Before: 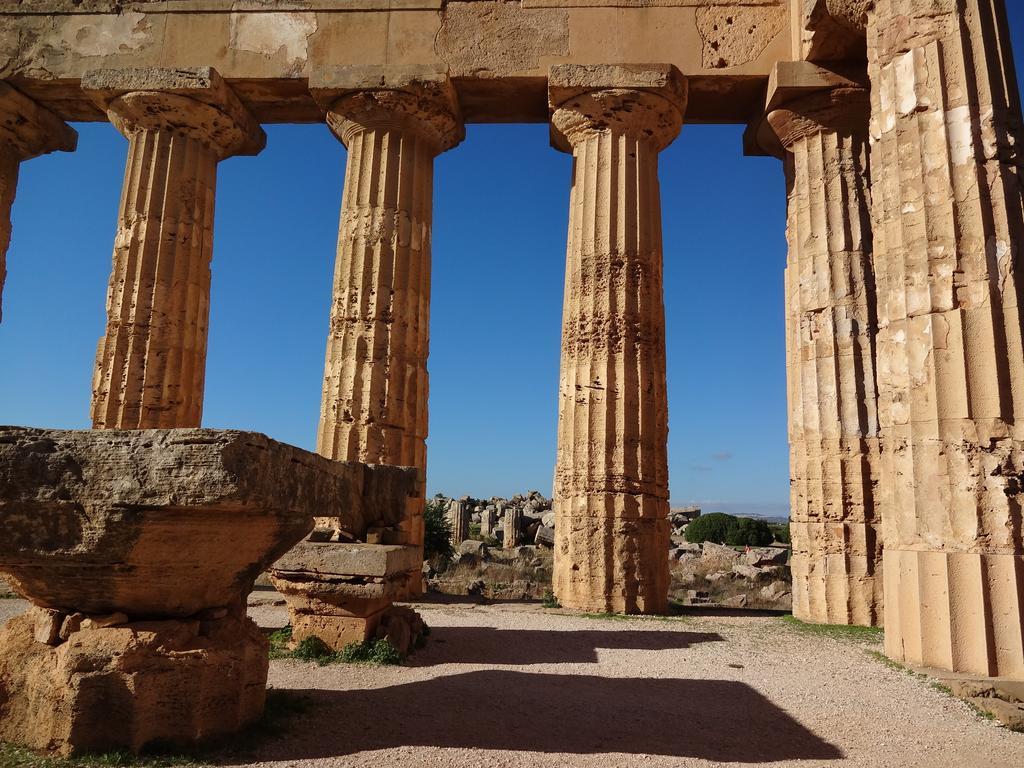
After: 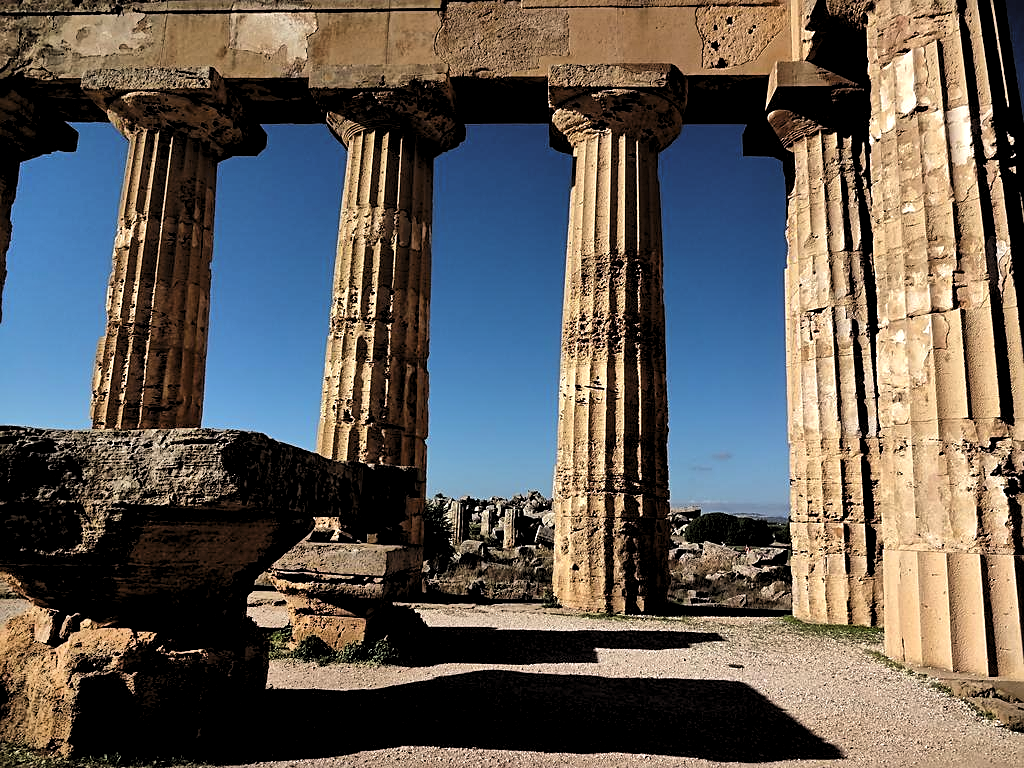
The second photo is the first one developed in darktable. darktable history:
sharpen: on, module defaults
levels: white 99.9%, levels [0.182, 0.542, 0.902]
shadows and highlights: low approximation 0.01, soften with gaussian
